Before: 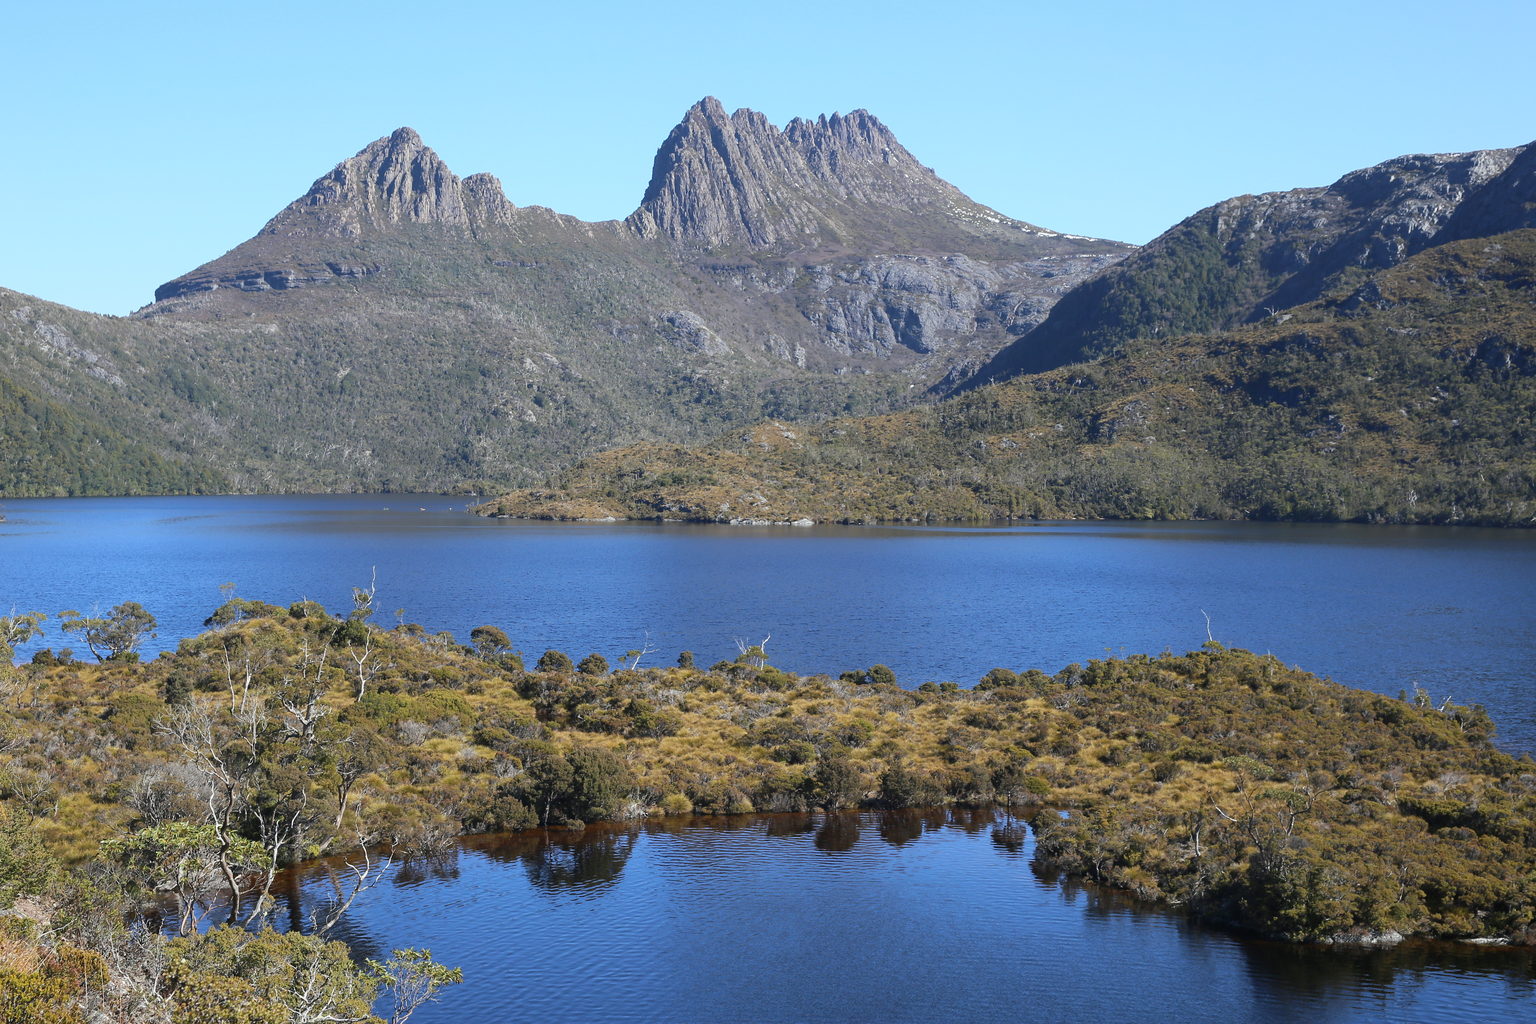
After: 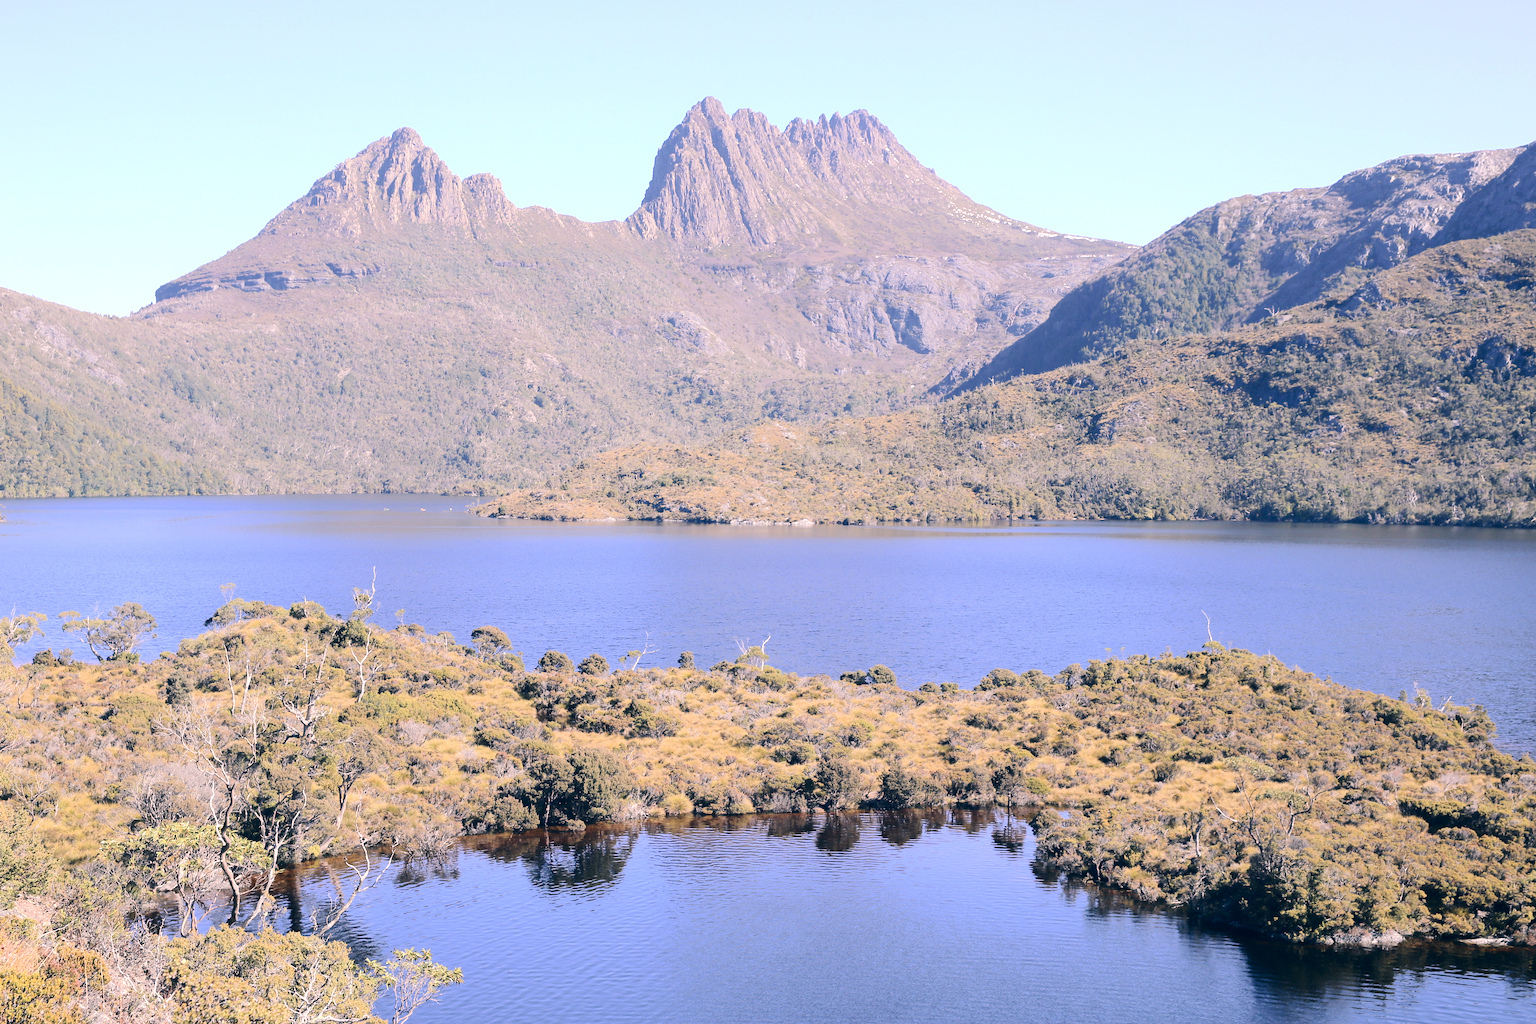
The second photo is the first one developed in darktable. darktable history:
color correction: highlights a* 13.91, highlights b* 5.97, shadows a* -5.73, shadows b* -15.86, saturation 0.829
base curve: curves: ch0 [(0, 0) (0.235, 0.266) (0.503, 0.496) (0.786, 0.72) (1, 1)], preserve colors none
contrast brightness saturation: contrast 0.104, brightness 0.024, saturation 0.022
exposure: black level correction 0.001, exposure 0.296 EV, compensate highlight preservation false
tone equalizer: -7 EV 0.165 EV, -6 EV 0.633 EV, -5 EV 1.18 EV, -4 EV 1.31 EV, -3 EV 1.12 EV, -2 EV 0.6 EV, -1 EV 0.156 EV, edges refinement/feathering 500, mask exposure compensation -1.57 EV, preserve details no
